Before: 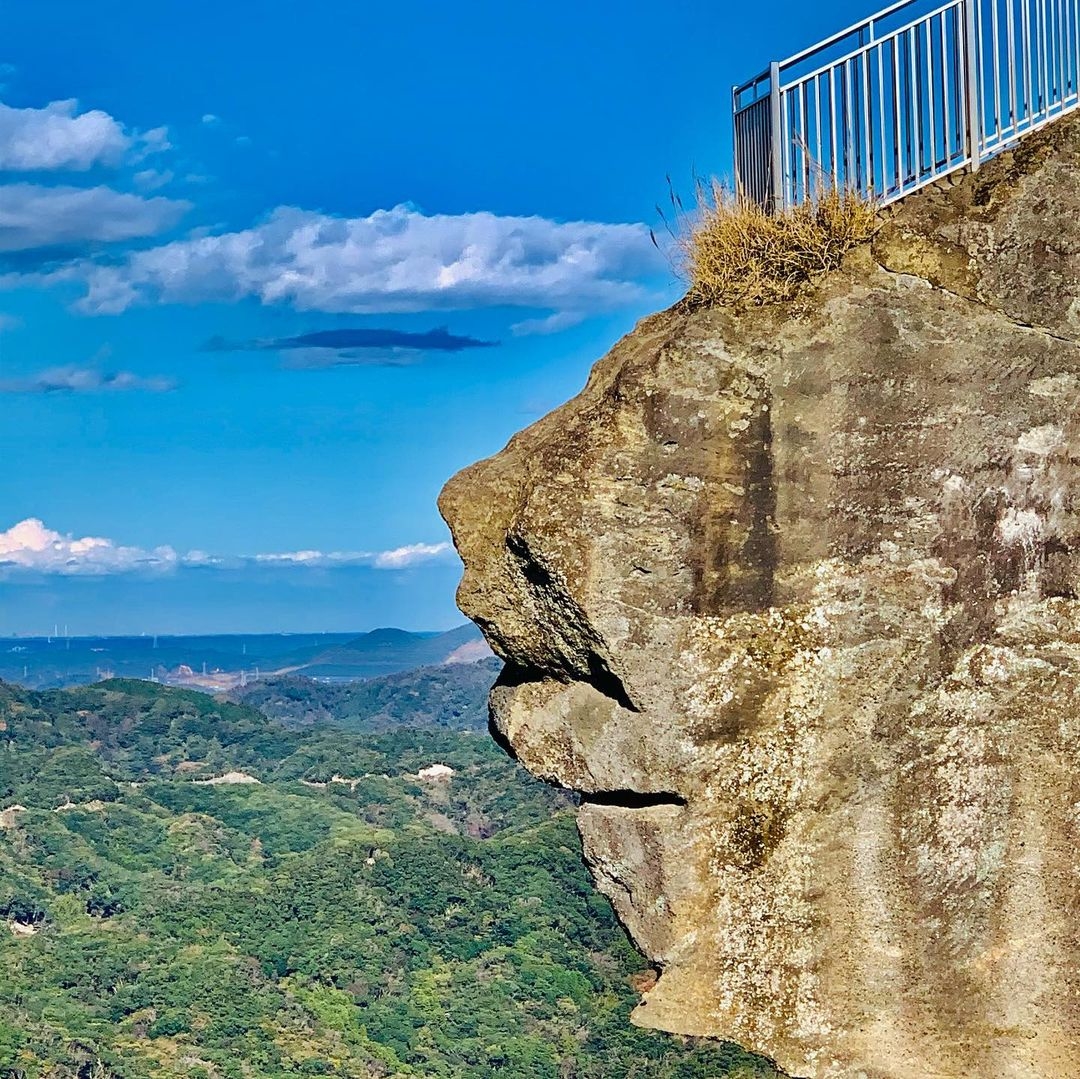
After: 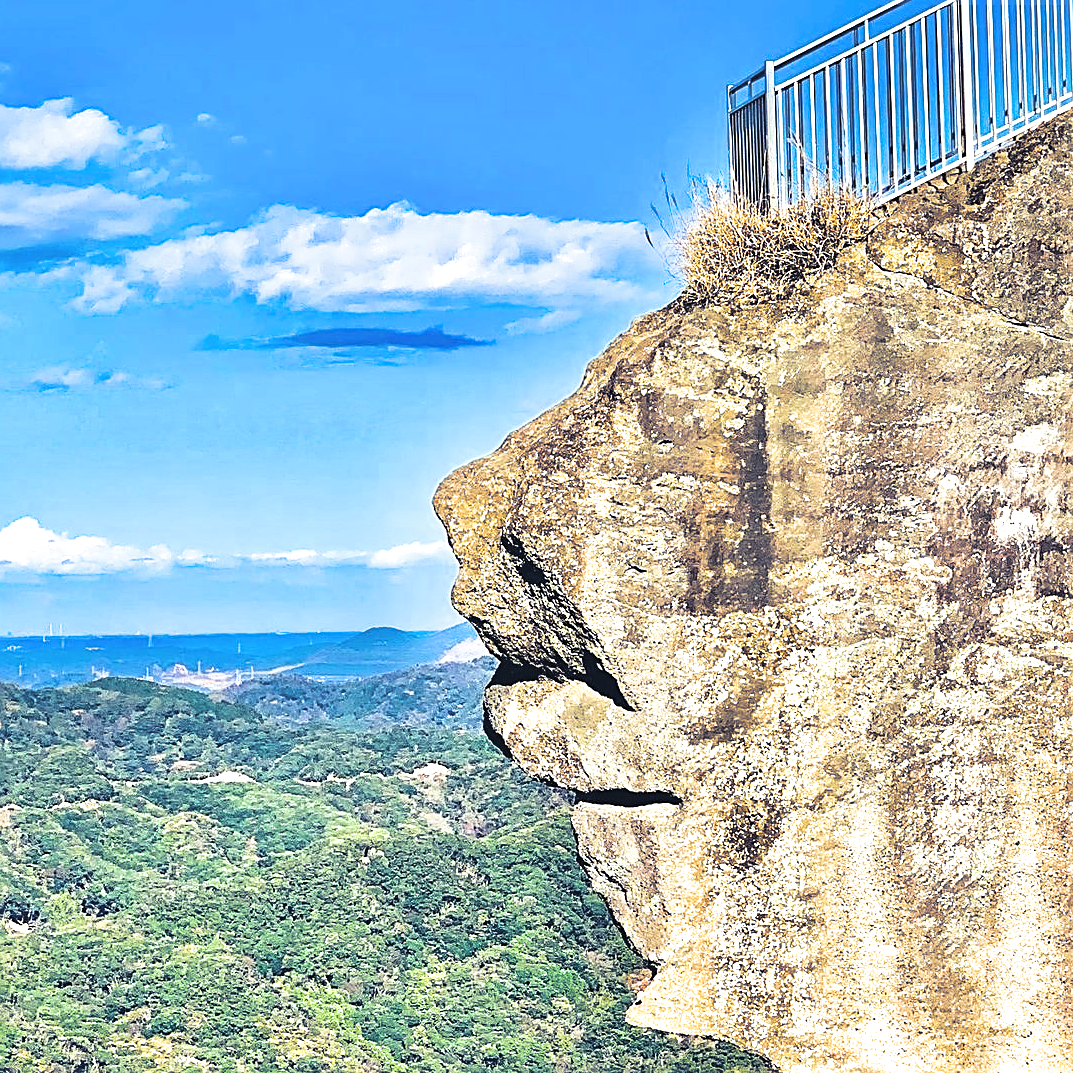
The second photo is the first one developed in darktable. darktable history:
exposure: black level correction -0.005, exposure 1 EV, compensate highlight preservation false
crop and rotate: left 0.614%, top 0.179%, bottom 0.309%
sharpen: on, module defaults
split-toning: shadows › hue 230.4°
filmic rgb: black relative exposure -16 EV, white relative exposure 2.93 EV, hardness 10.04, color science v6 (2022)
levels: levels [0, 0.476, 0.951]
